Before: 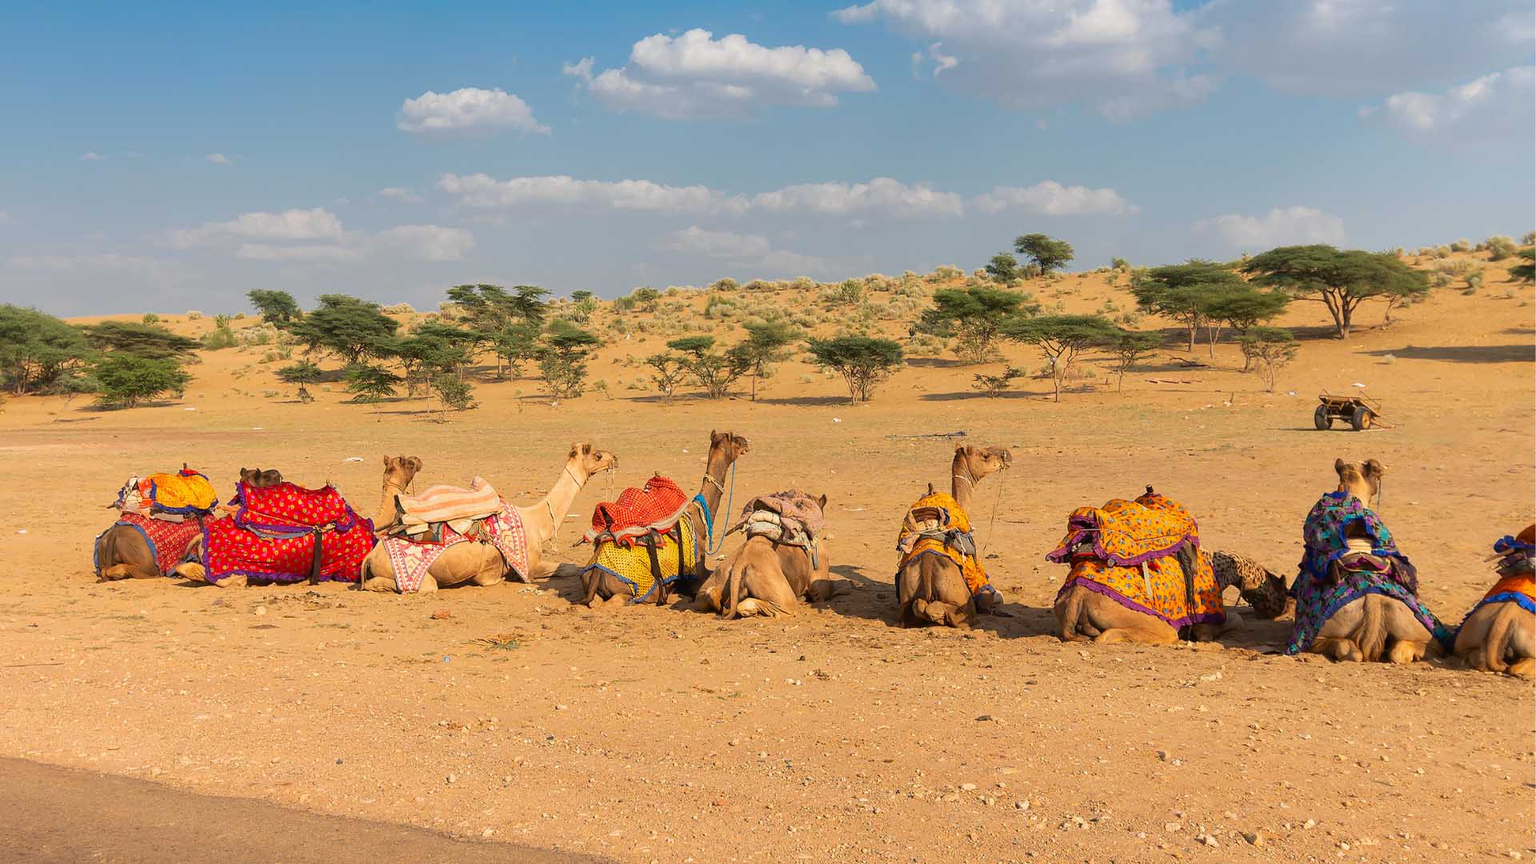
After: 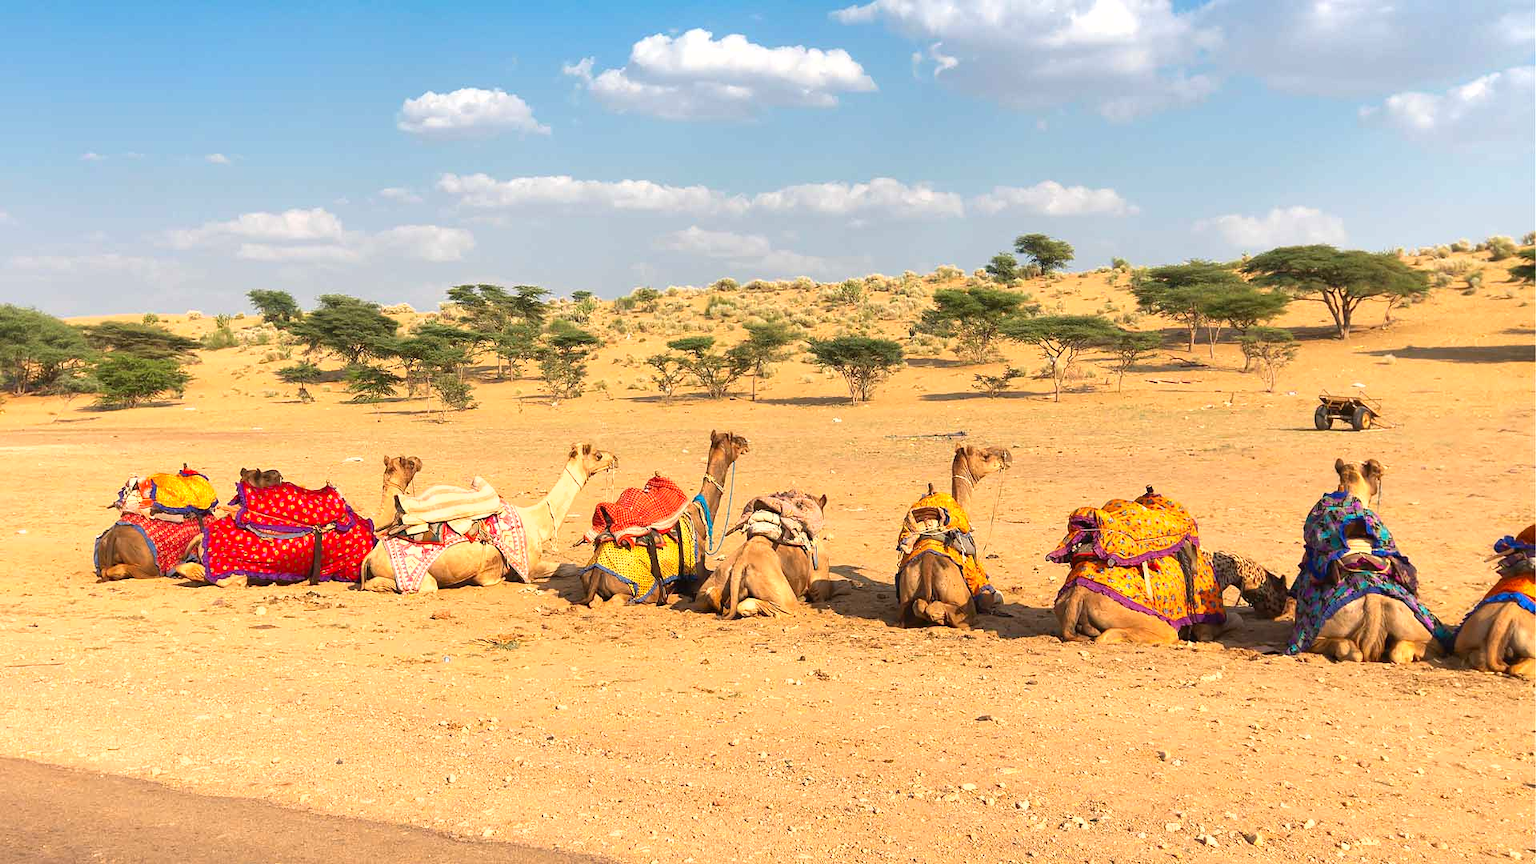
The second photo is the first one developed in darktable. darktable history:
shadows and highlights: shadows 29.32, highlights -29.32, low approximation 0.01, soften with gaussian
exposure: black level correction 0, exposure 0.7 EV, compensate exposure bias true, compensate highlight preservation false
